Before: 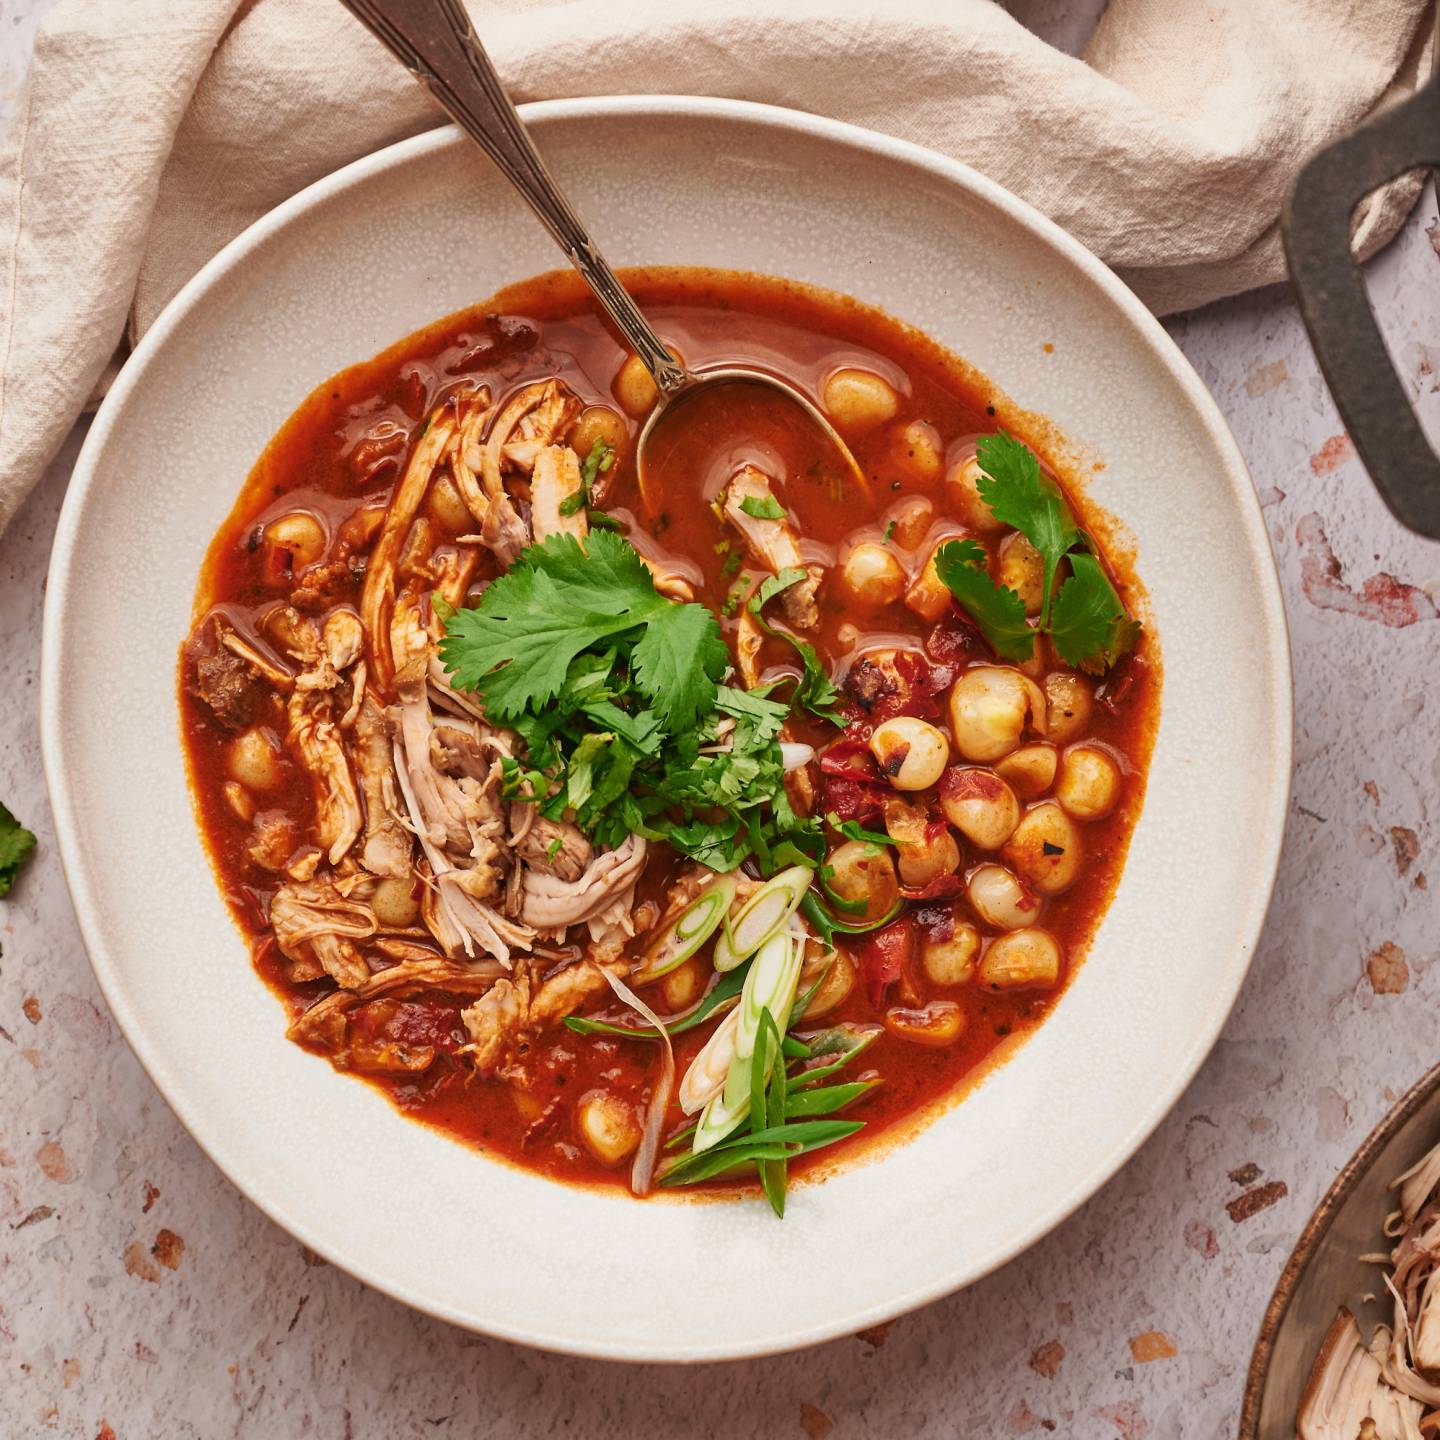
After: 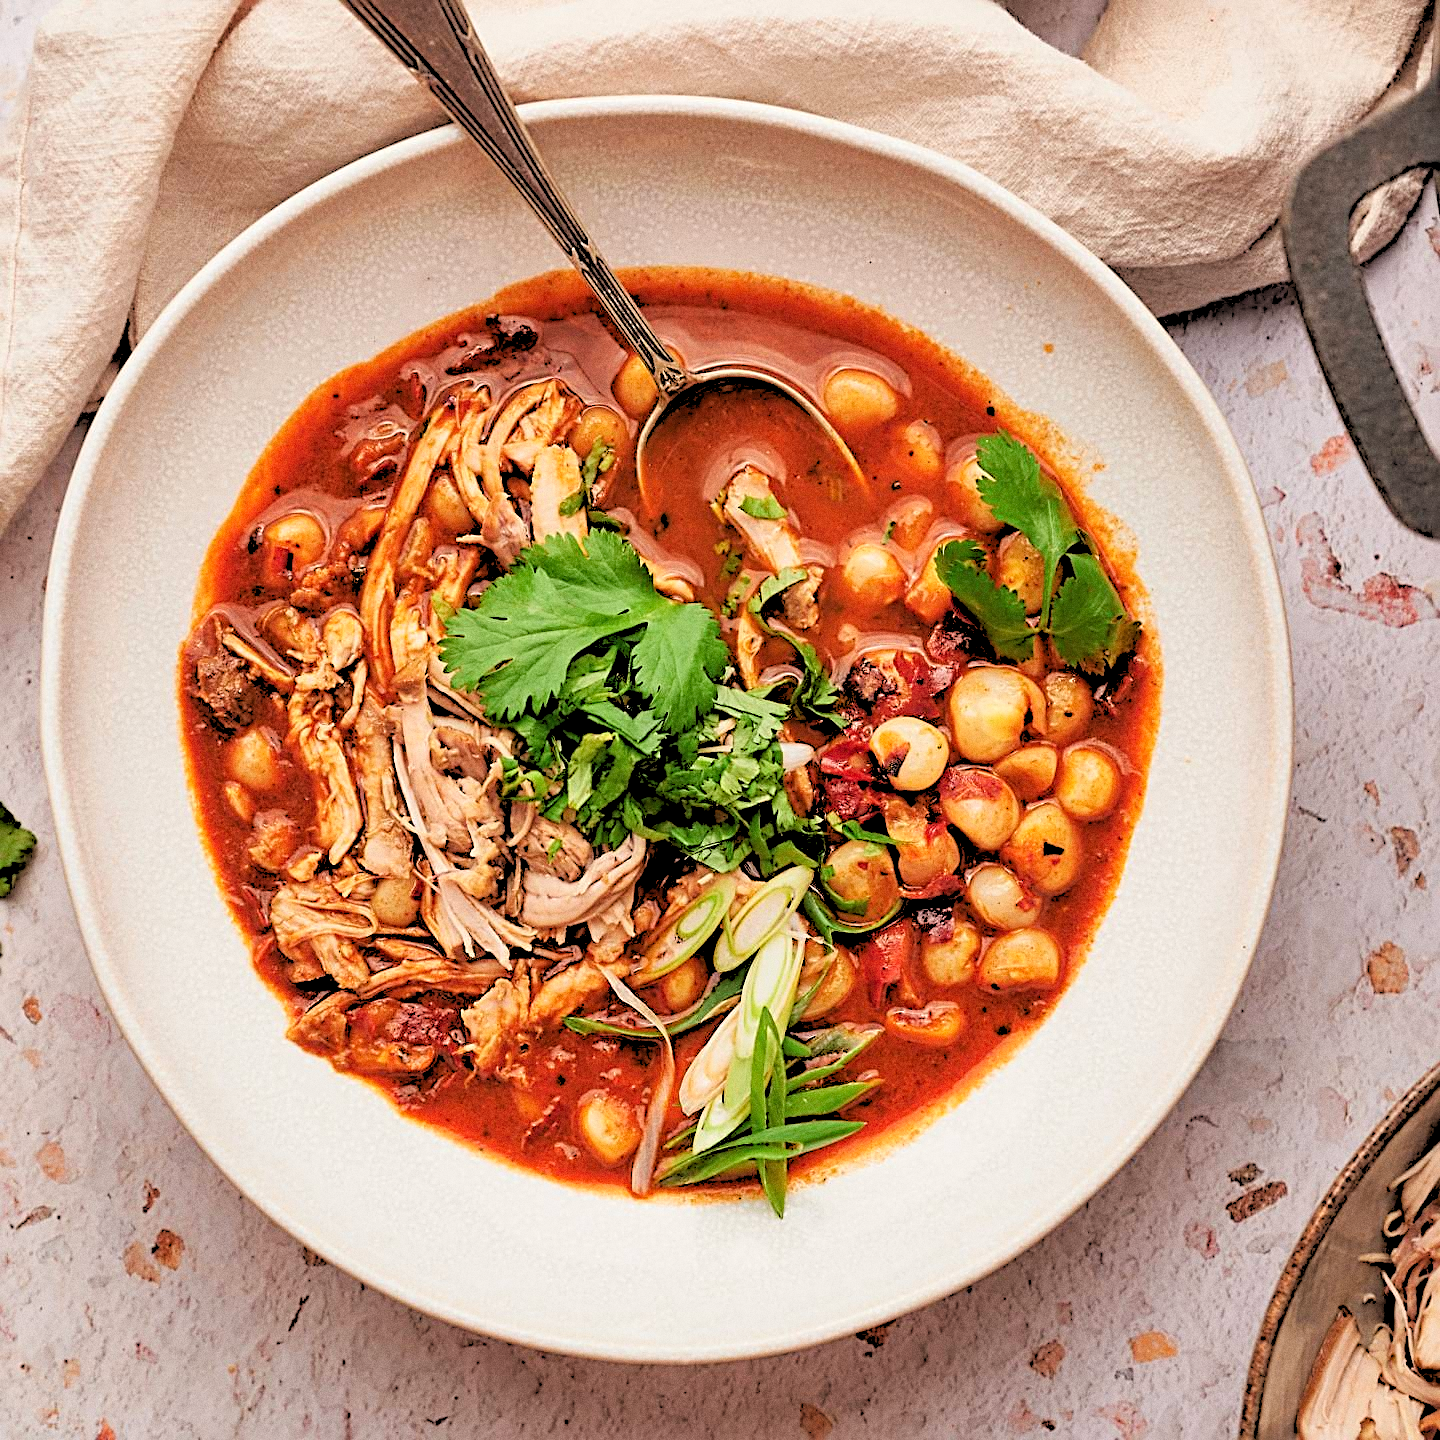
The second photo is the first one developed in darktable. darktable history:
grain: coarseness 0.09 ISO
rgb levels: levels [[0.027, 0.429, 0.996], [0, 0.5, 1], [0, 0.5, 1]]
sharpen: radius 2.676, amount 0.669
